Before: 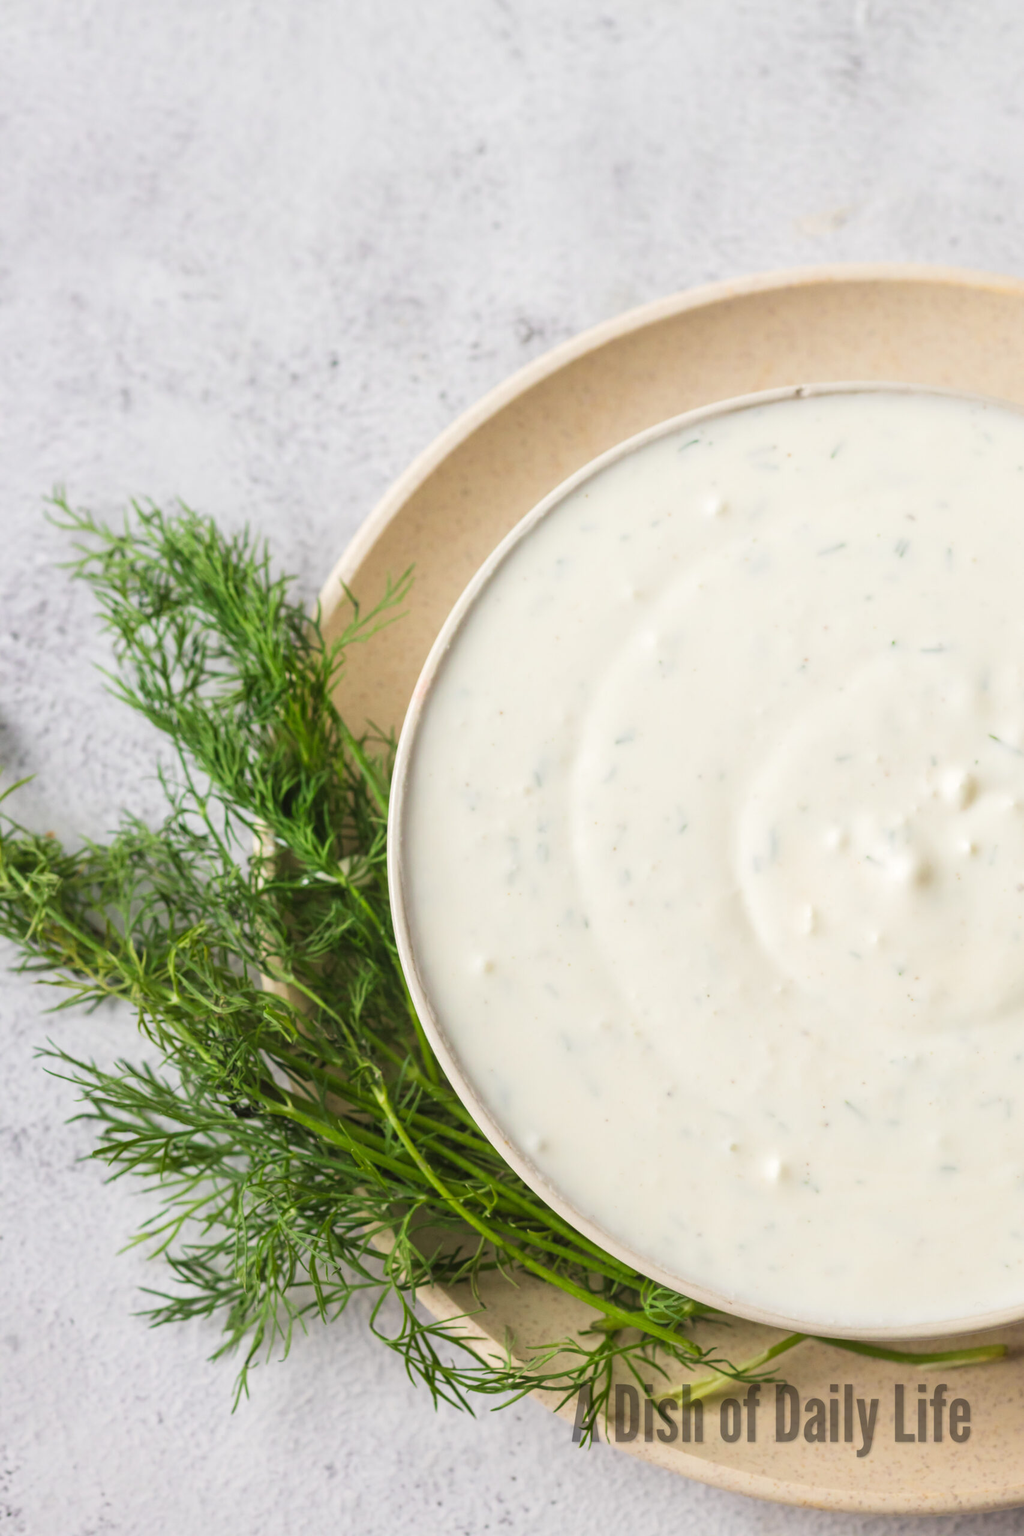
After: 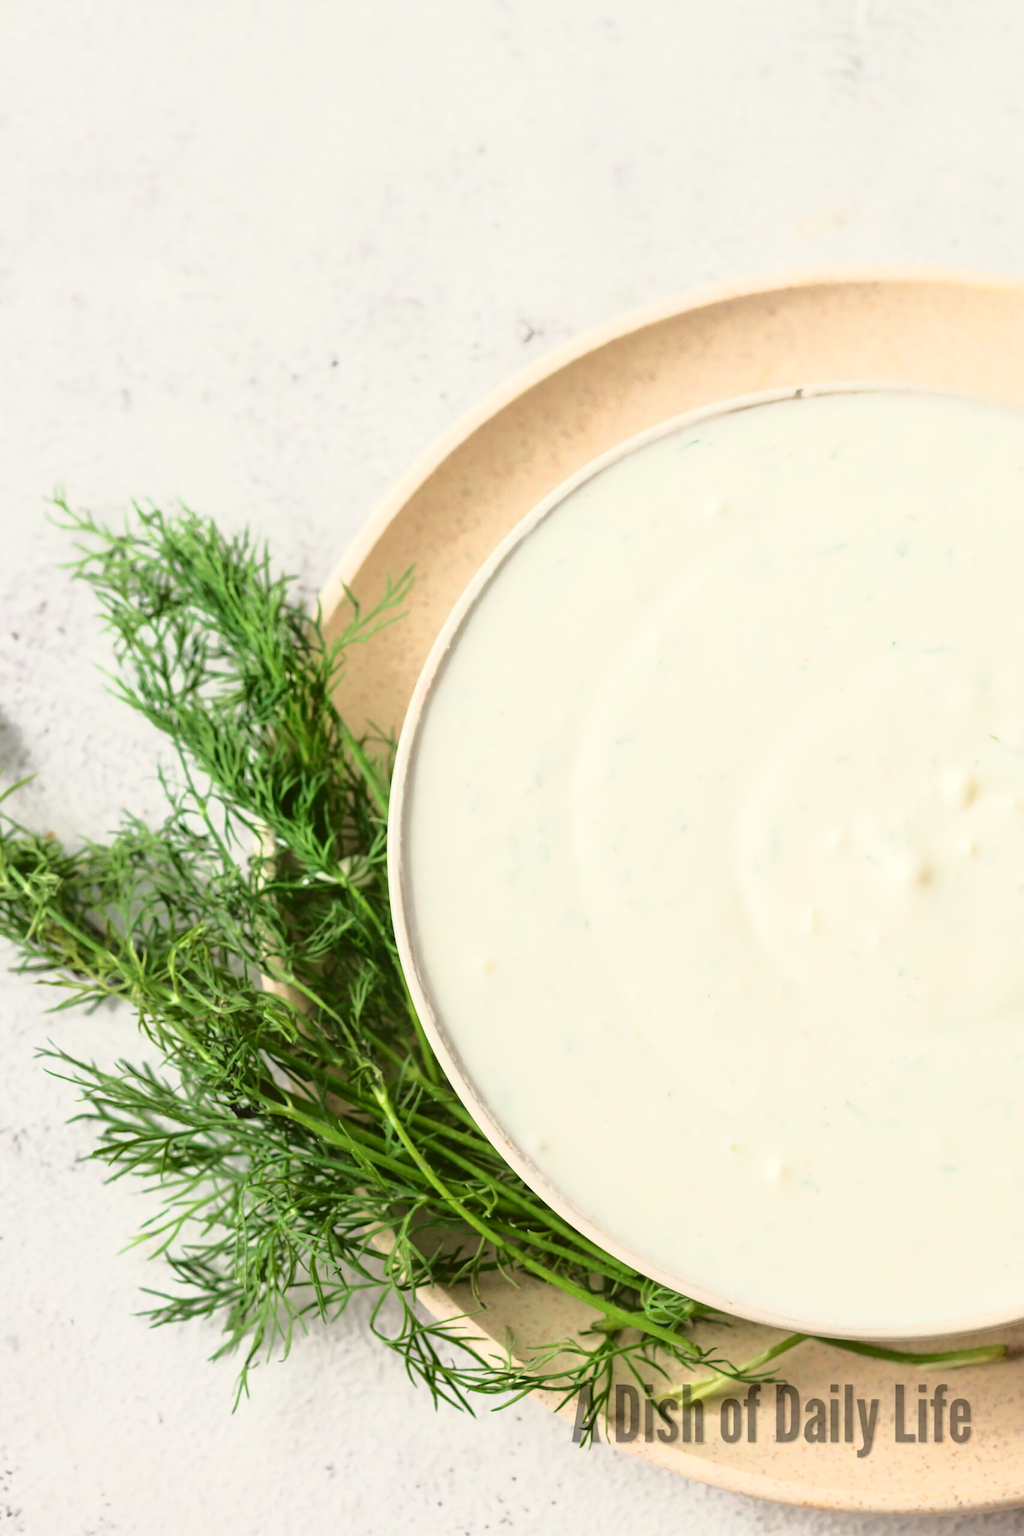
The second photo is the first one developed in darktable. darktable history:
tone curve: curves: ch0 [(0, 0.039) (0.194, 0.159) (0.469, 0.544) (0.693, 0.77) (0.751, 0.871) (1, 1)]; ch1 [(0, 0) (0.508, 0.506) (0.547, 0.563) (0.592, 0.631) (0.715, 0.706) (1, 1)]; ch2 [(0, 0) (0.243, 0.175) (0.362, 0.301) (0.492, 0.515) (0.544, 0.557) (0.595, 0.612) (0.631, 0.641) (1, 1)], color space Lab, independent channels
